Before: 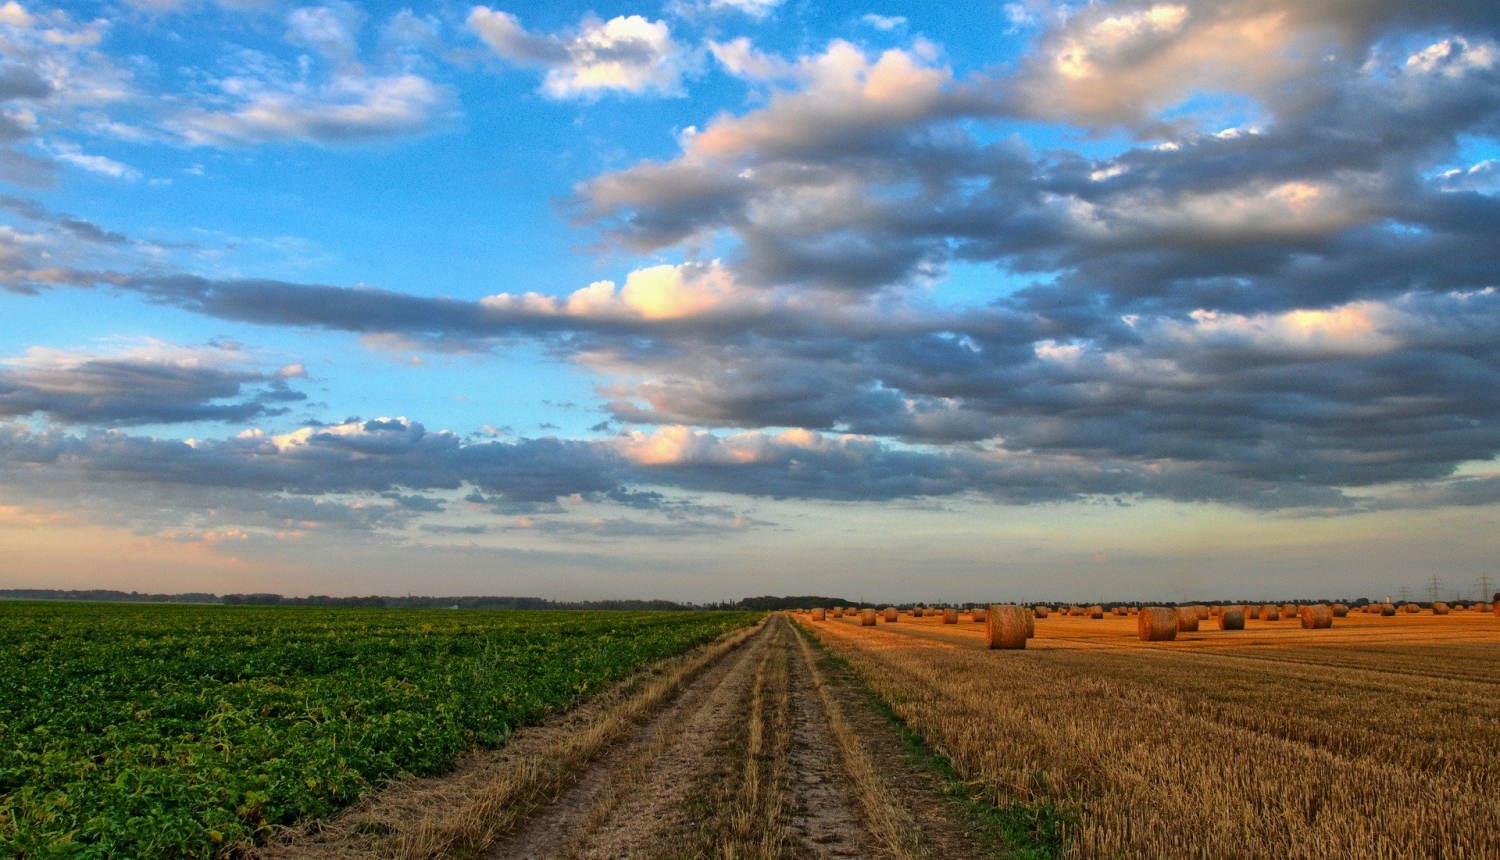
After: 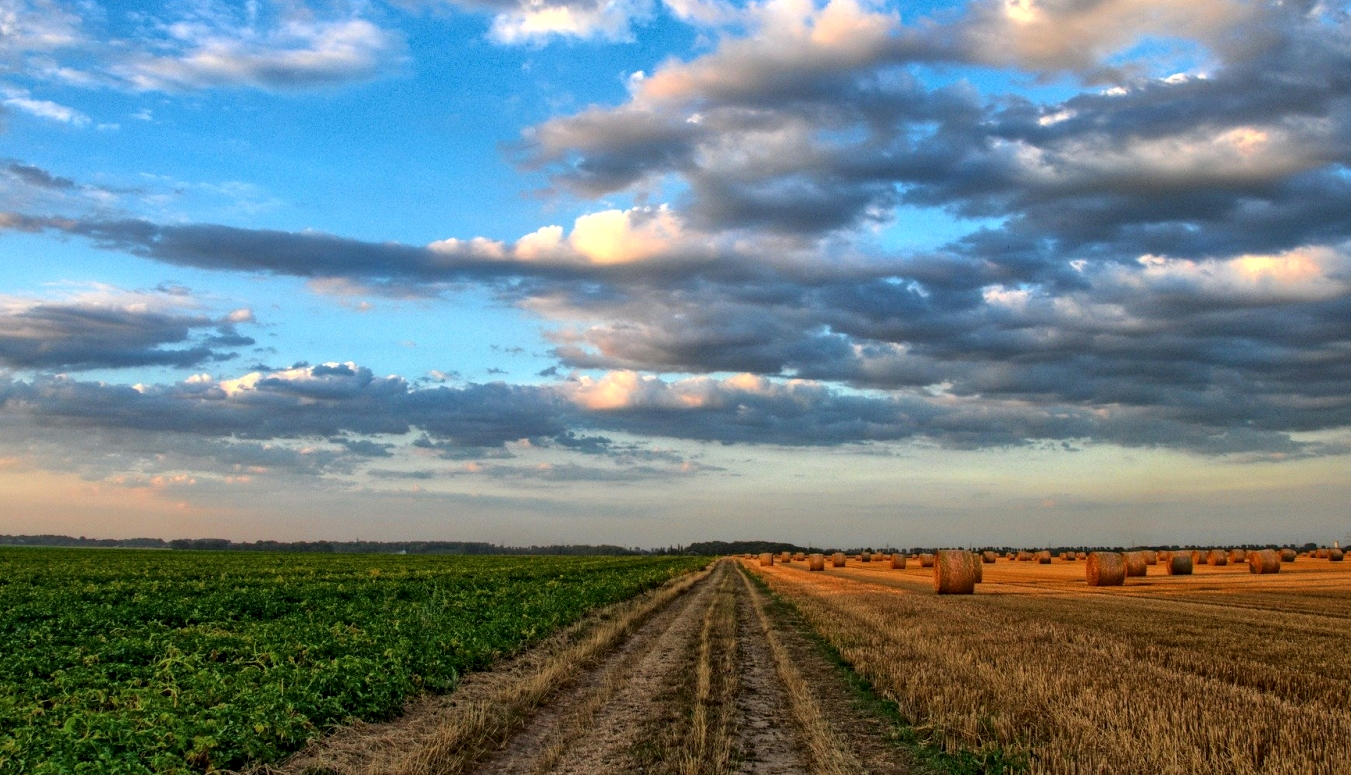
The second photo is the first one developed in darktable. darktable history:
local contrast: detail 130%
crop: left 3.482%, top 6.469%, right 6.41%, bottom 3.311%
color correction: highlights b* 0.024
